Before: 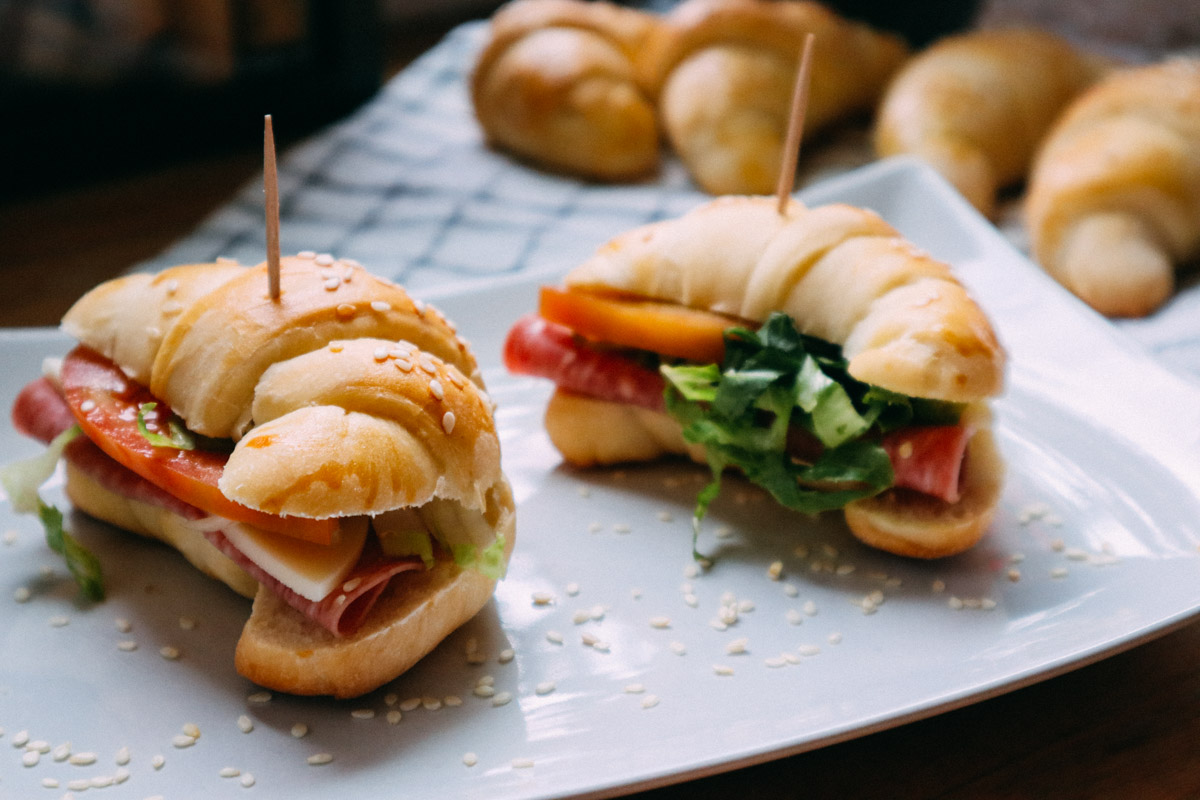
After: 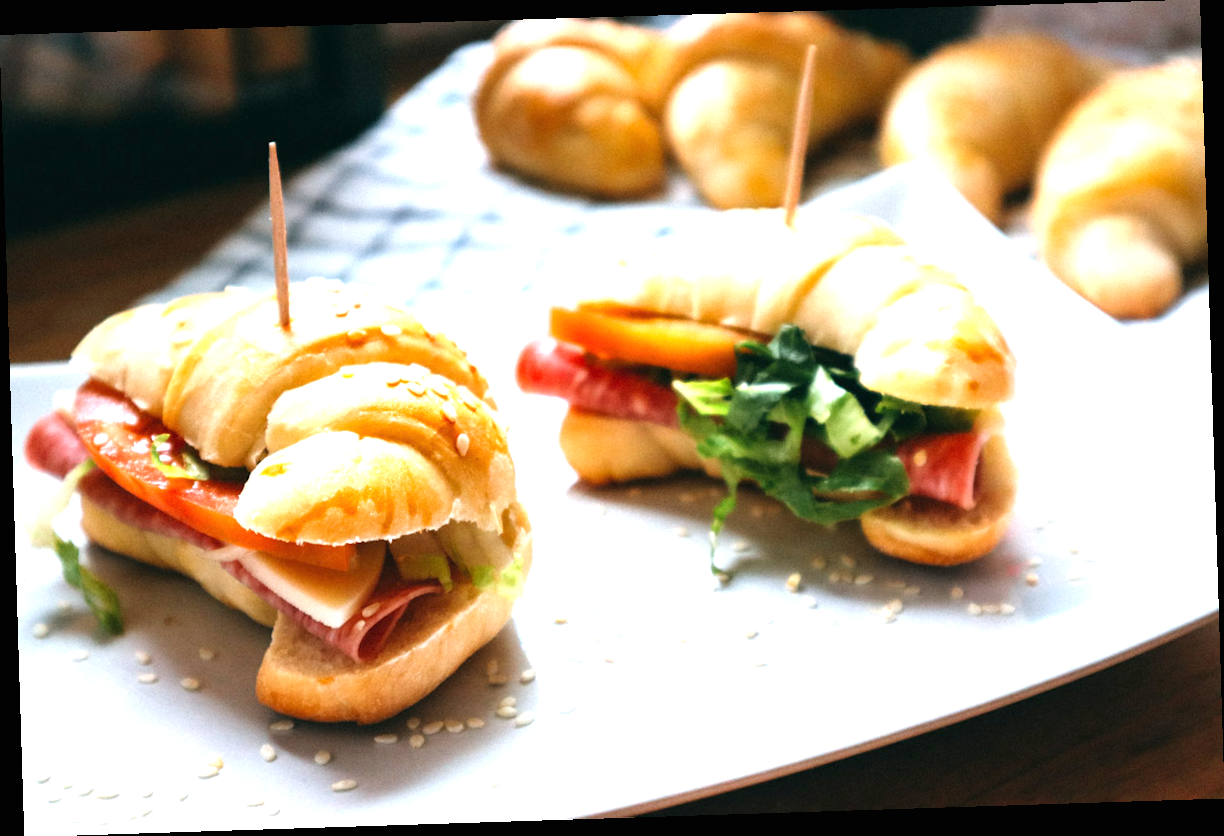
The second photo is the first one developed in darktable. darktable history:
exposure: black level correction 0, exposure 1.3 EV, compensate exposure bias true, compensate highlight preservation false
rotate and perspective: rotation -1.77°, lens shift (horizontal) 0.004, automatic cropping off
